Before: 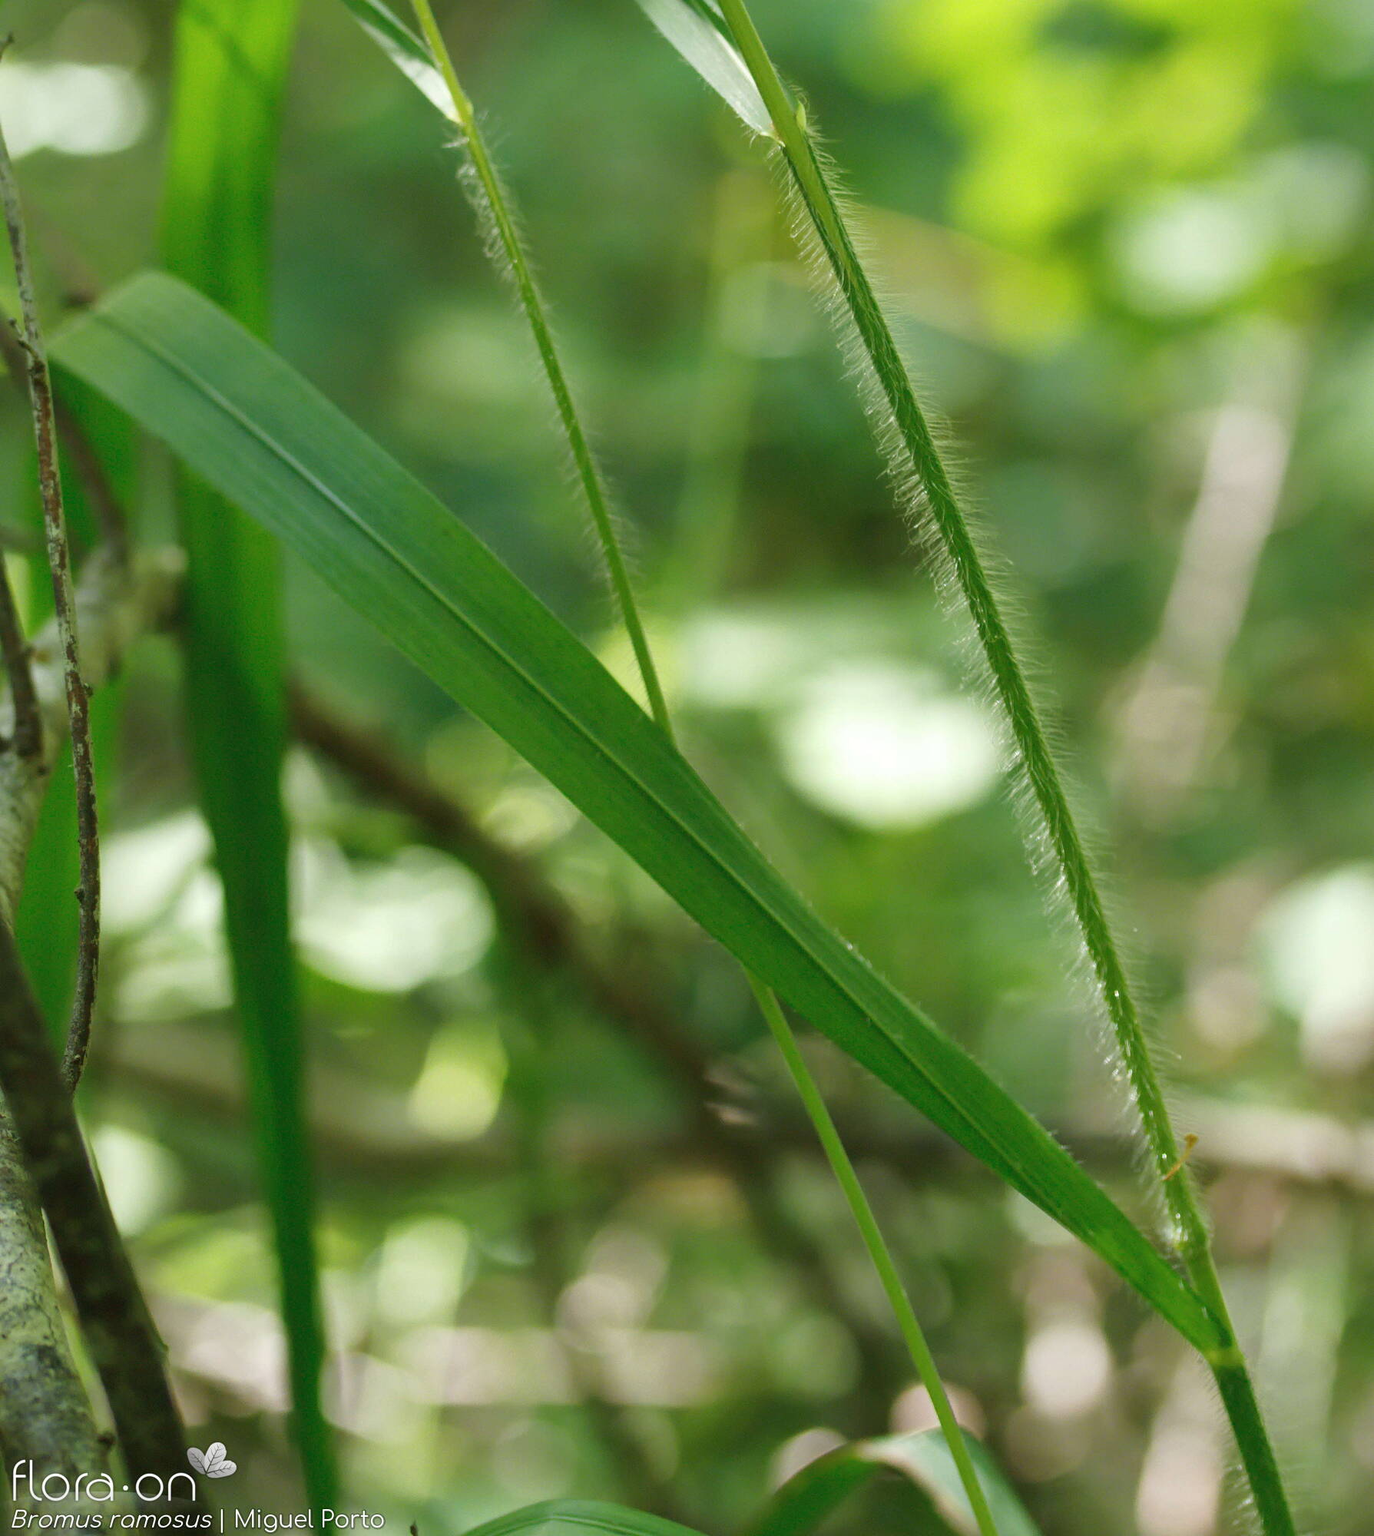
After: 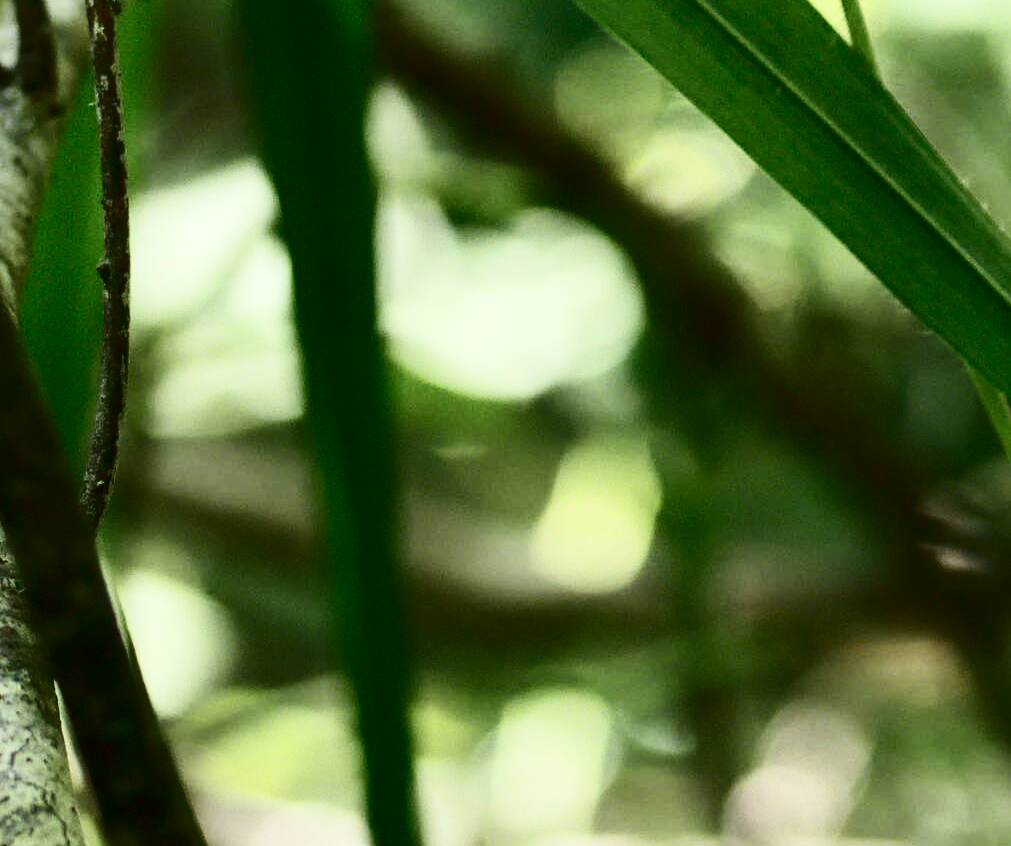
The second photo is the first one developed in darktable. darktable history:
crop: top 44.67%, right 43.435%, bottom 12.997%
contrast brightness saturation: contrast 0.499, saturation -0.098
